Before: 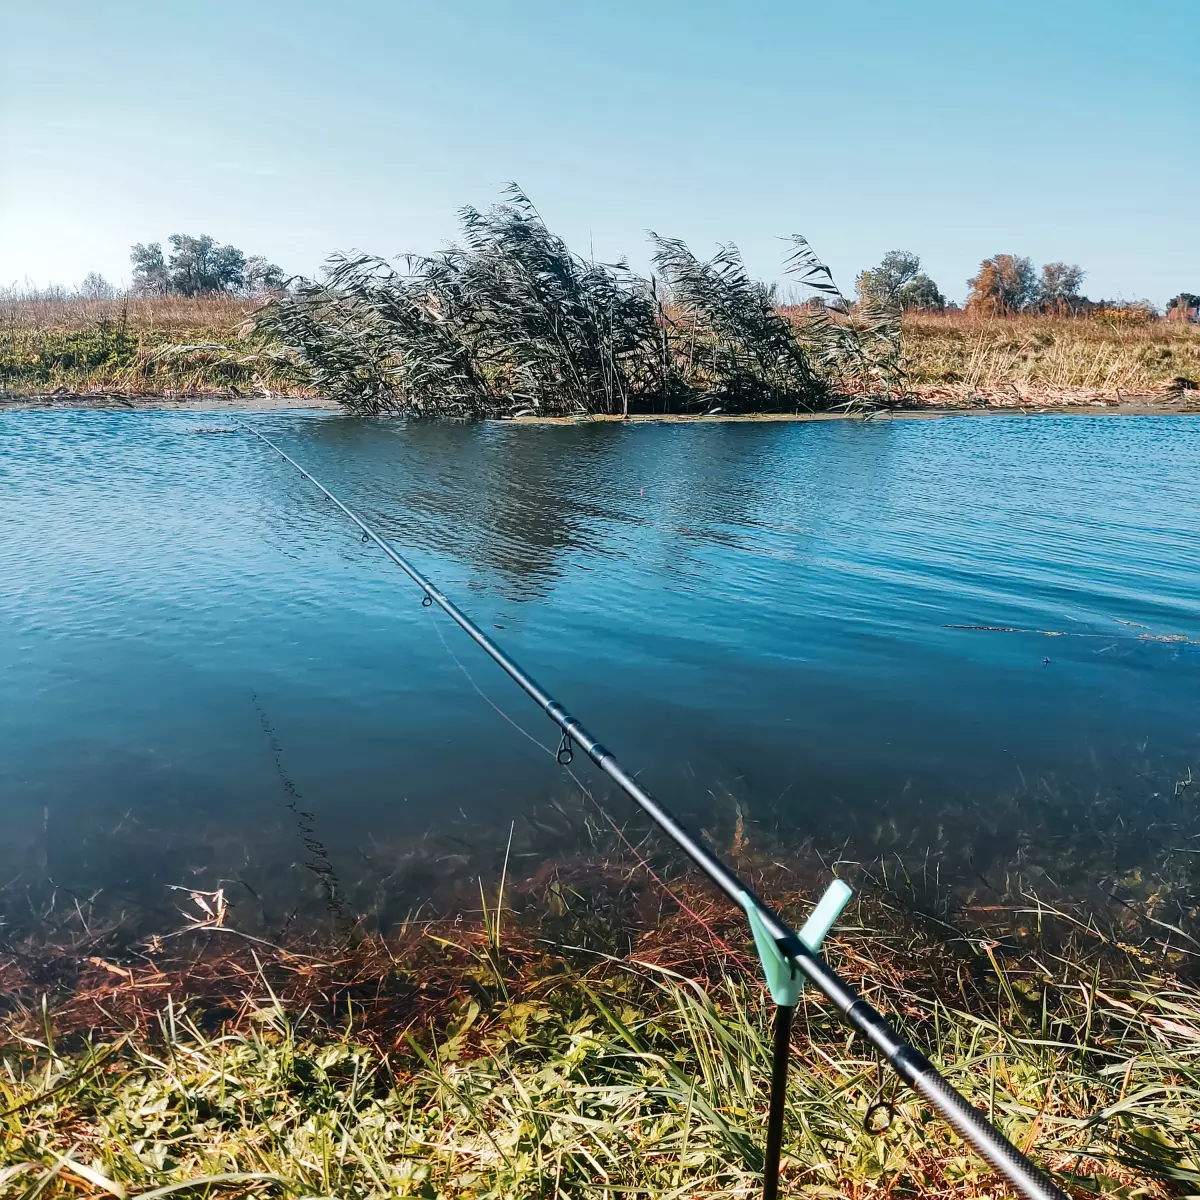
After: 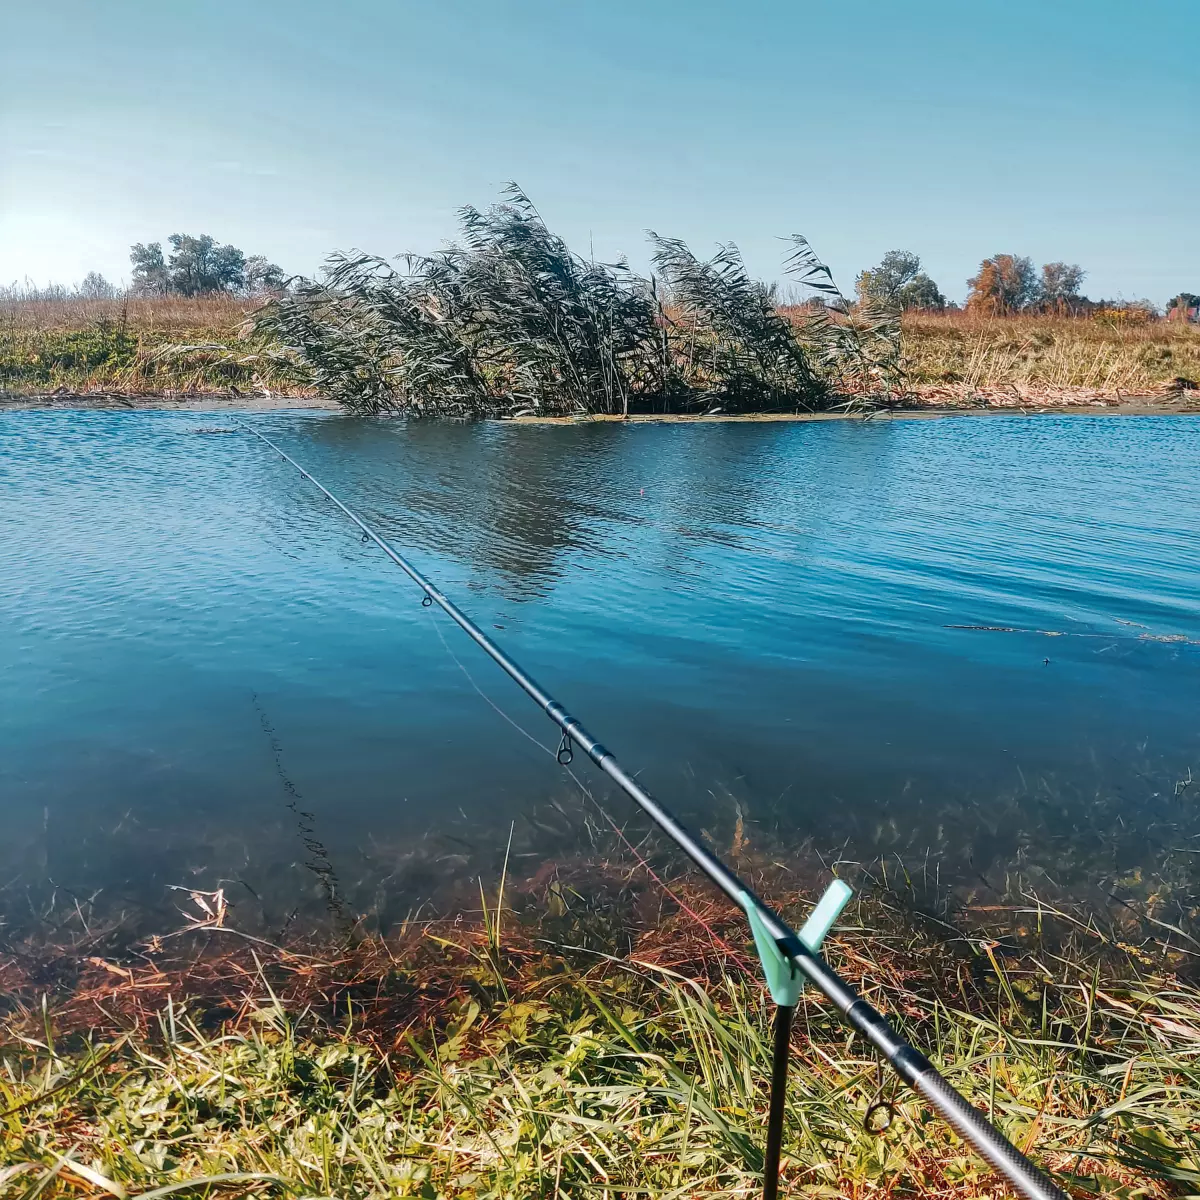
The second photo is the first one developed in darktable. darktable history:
tone curve: curves: ch0 [(0, 0) (0.003, 0.003) (0.011, 0.011) (0.025, 0.025) (0.044, 0.044) (0.069, 0.069) (0.1, 0.099) (0.136, 0.135) (0.177, 0.176) (0.224, 0.223) (0.277, 0.275) (0.335, 0.333) (0.399, 0.396) (0.468, 0.465) (0.543, 0.545) (0.623, 0.625) (0.709, 0.71) (0.801, 0.801) (0.898, 0.898) (1, 1)], preserve colors none
shadows and highlights: on, module defaults
